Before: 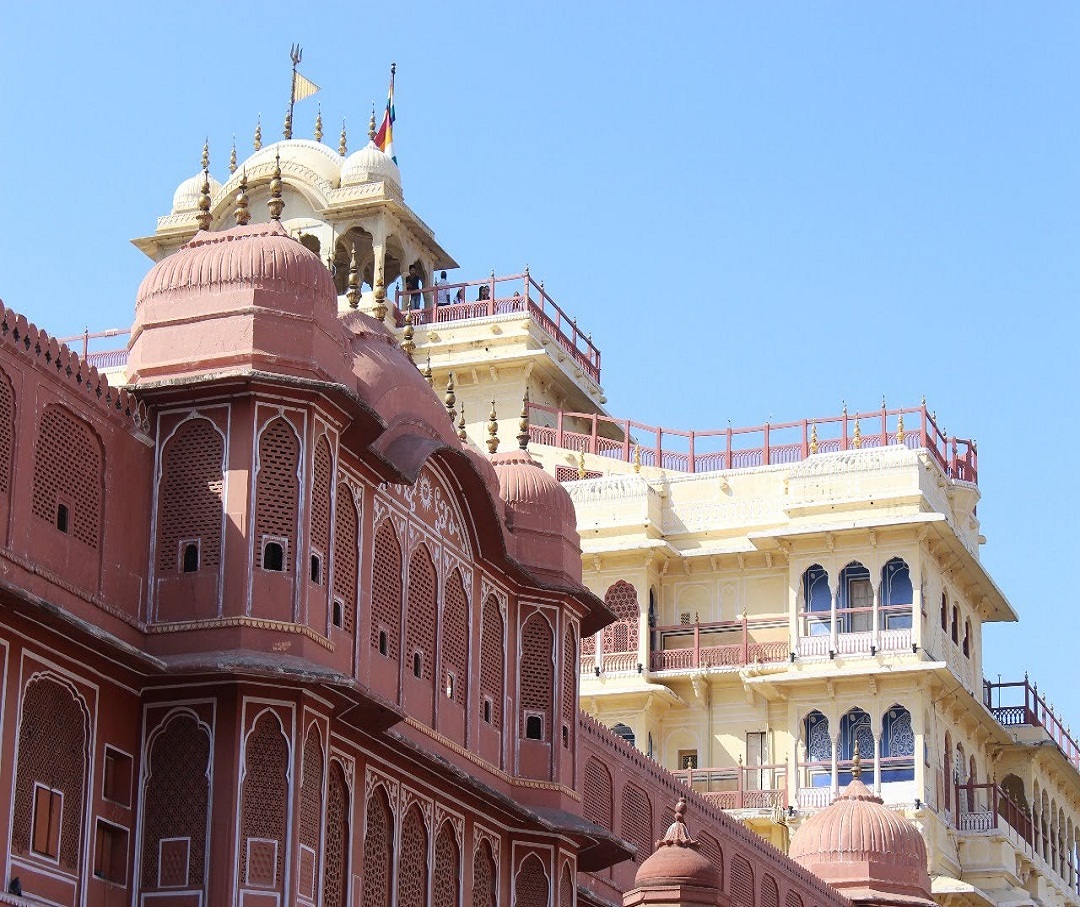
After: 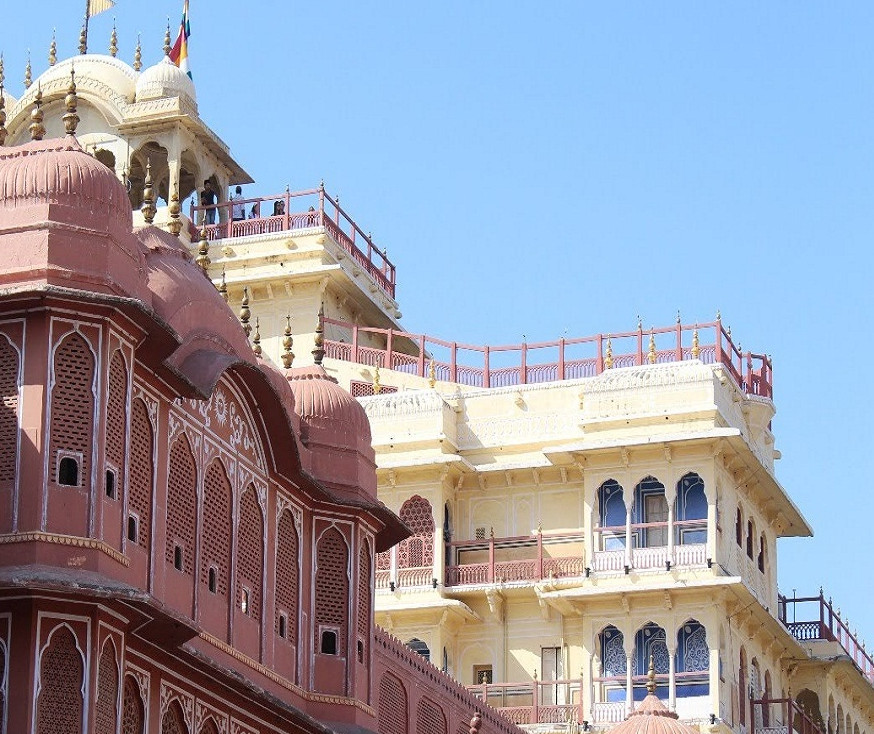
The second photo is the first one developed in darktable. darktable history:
crop: left 19.019%, top 9.408%, right 0%, bottom 9.576%
